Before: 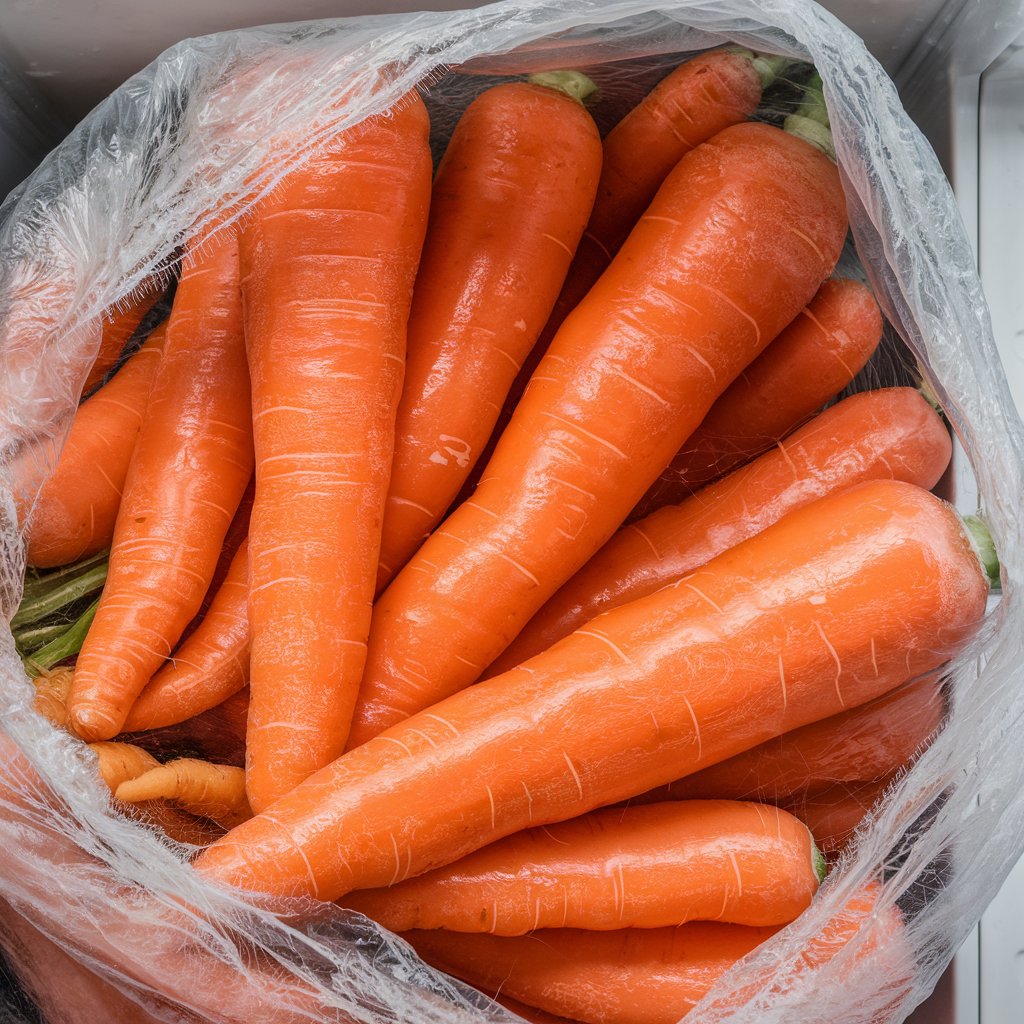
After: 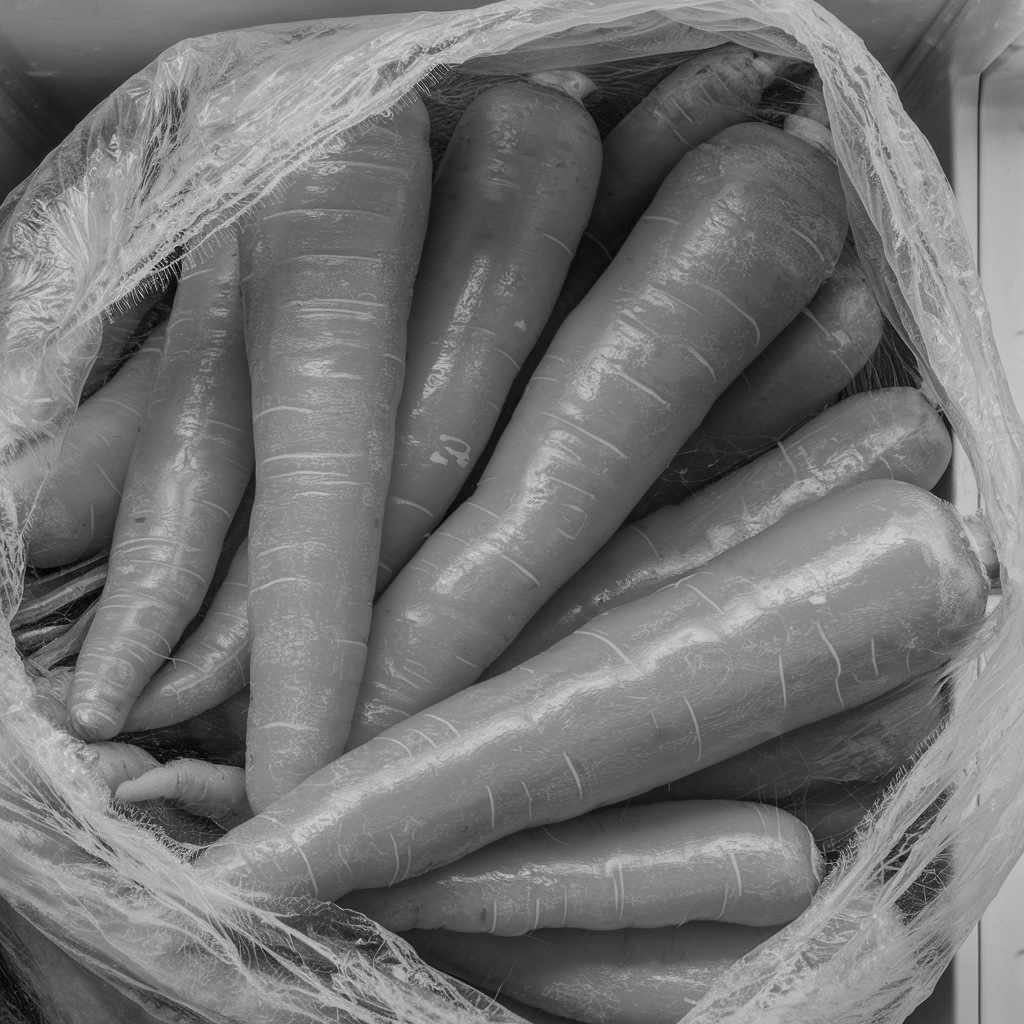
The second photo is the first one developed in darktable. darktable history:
white balance: red 0.766, blue 1.537
monochrome: size 1
bloom: size 3%, threshold 100%, strength 0%
